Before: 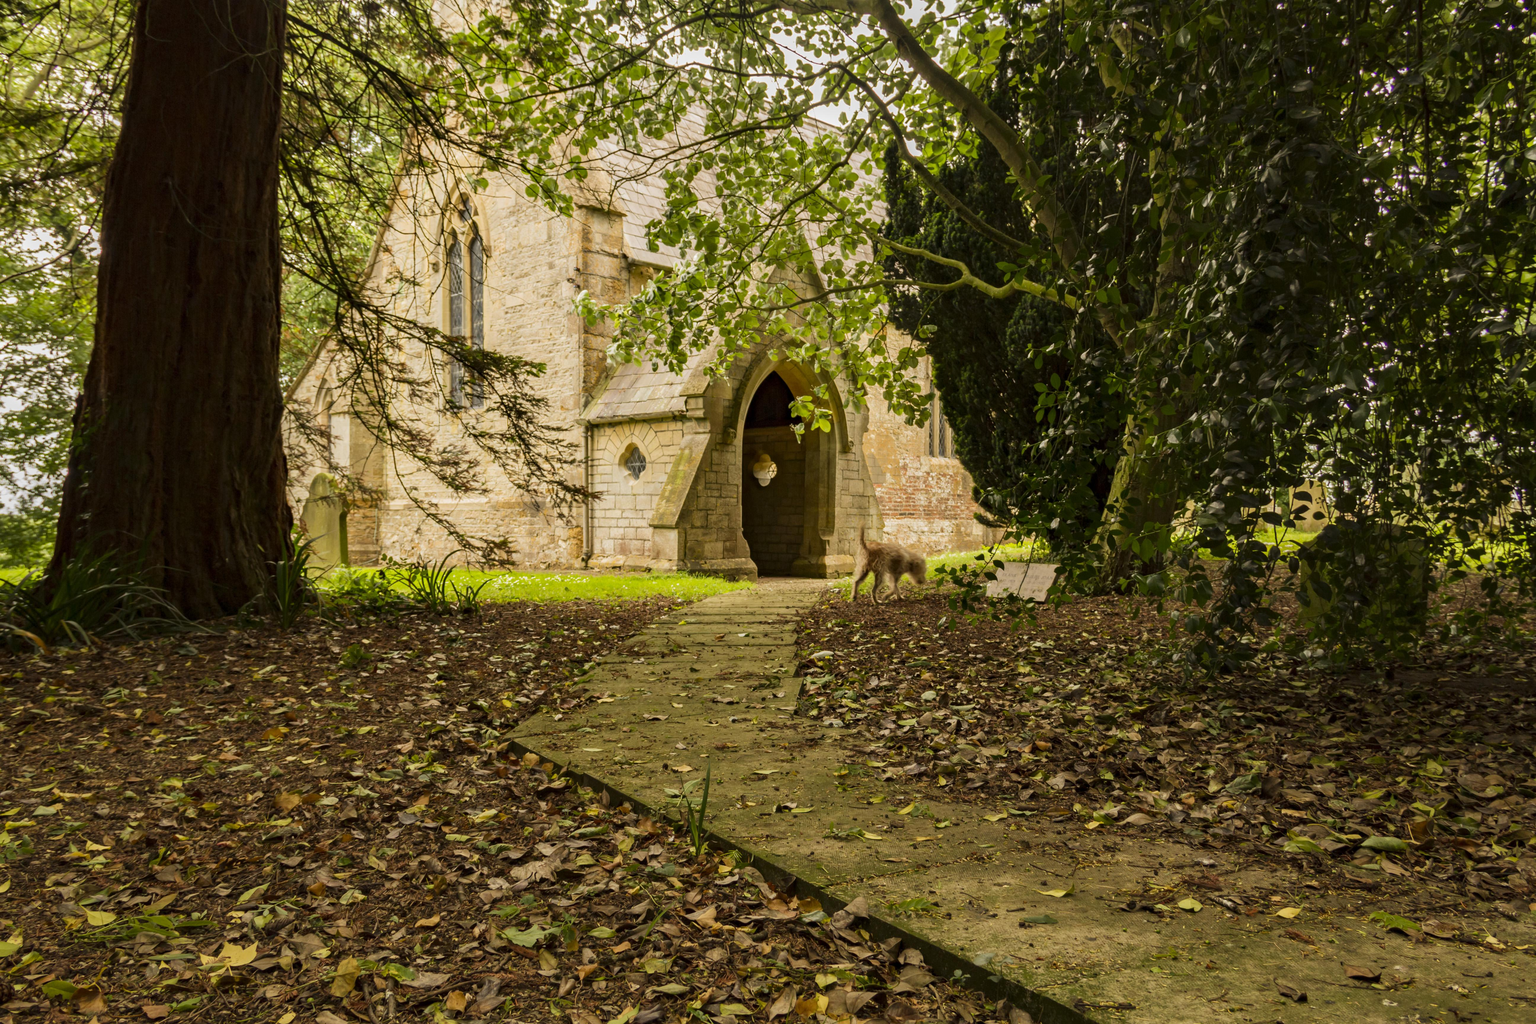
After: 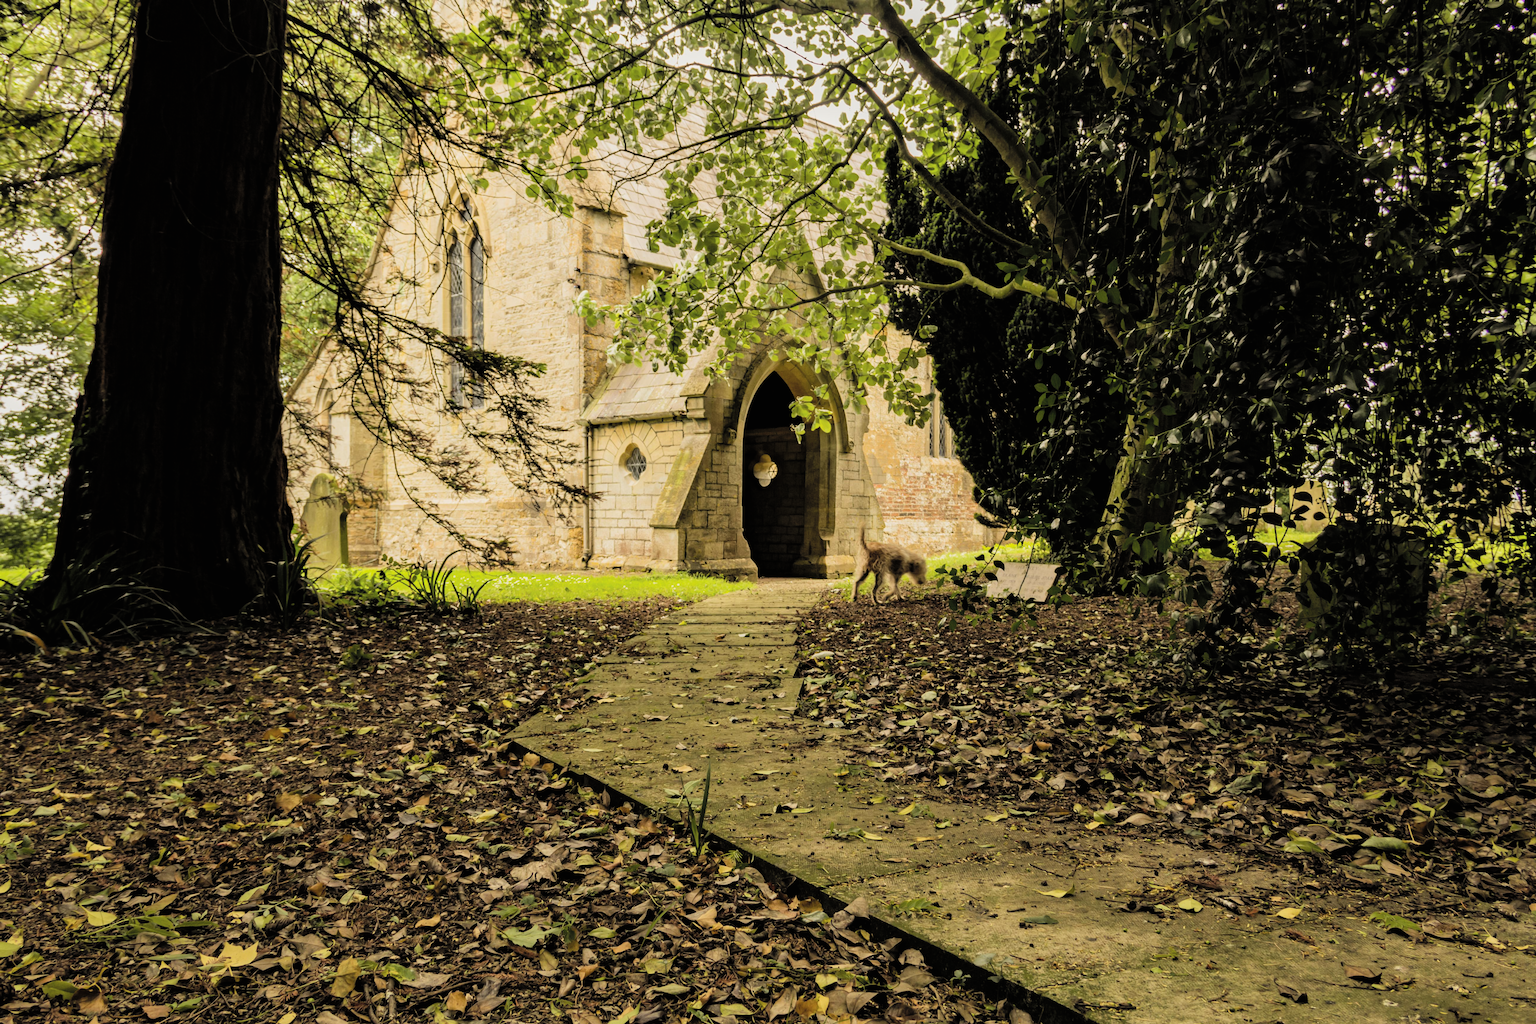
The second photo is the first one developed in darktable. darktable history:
filmic rgb: black relative exposure -5.11 EV, white relative exposure 3.17 EV, hardness 3.43, contrast 1.186, highlights saturation mix -28.71%
contrast brightness saturation: brightness 0.139
color correction: highlights b* 3.03
